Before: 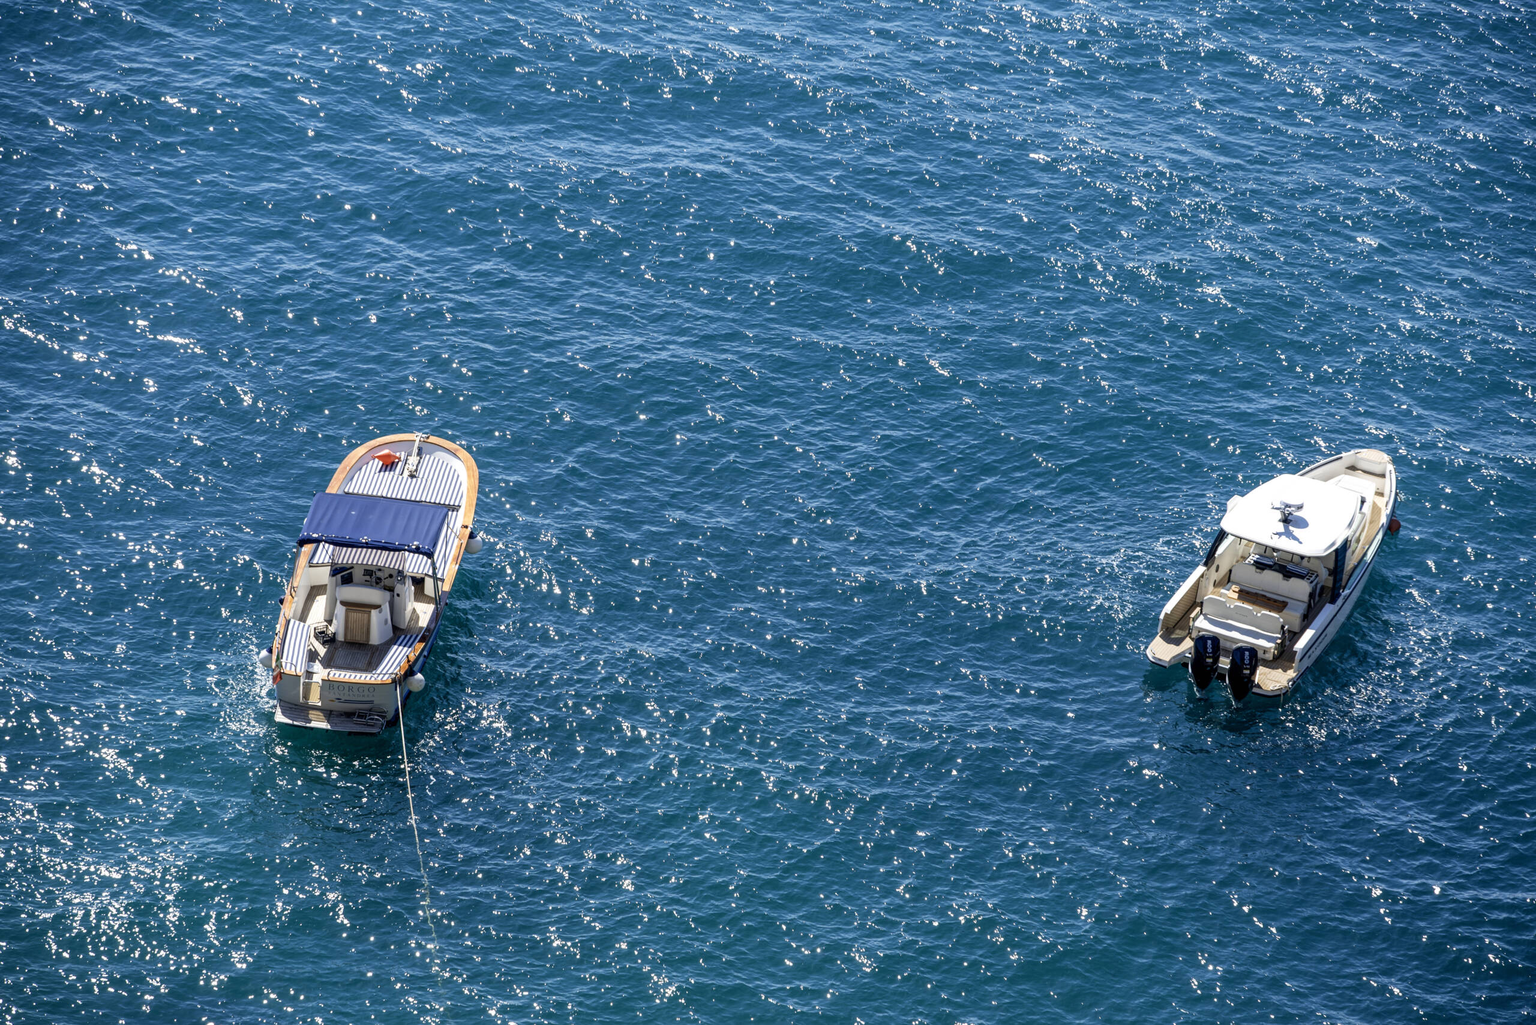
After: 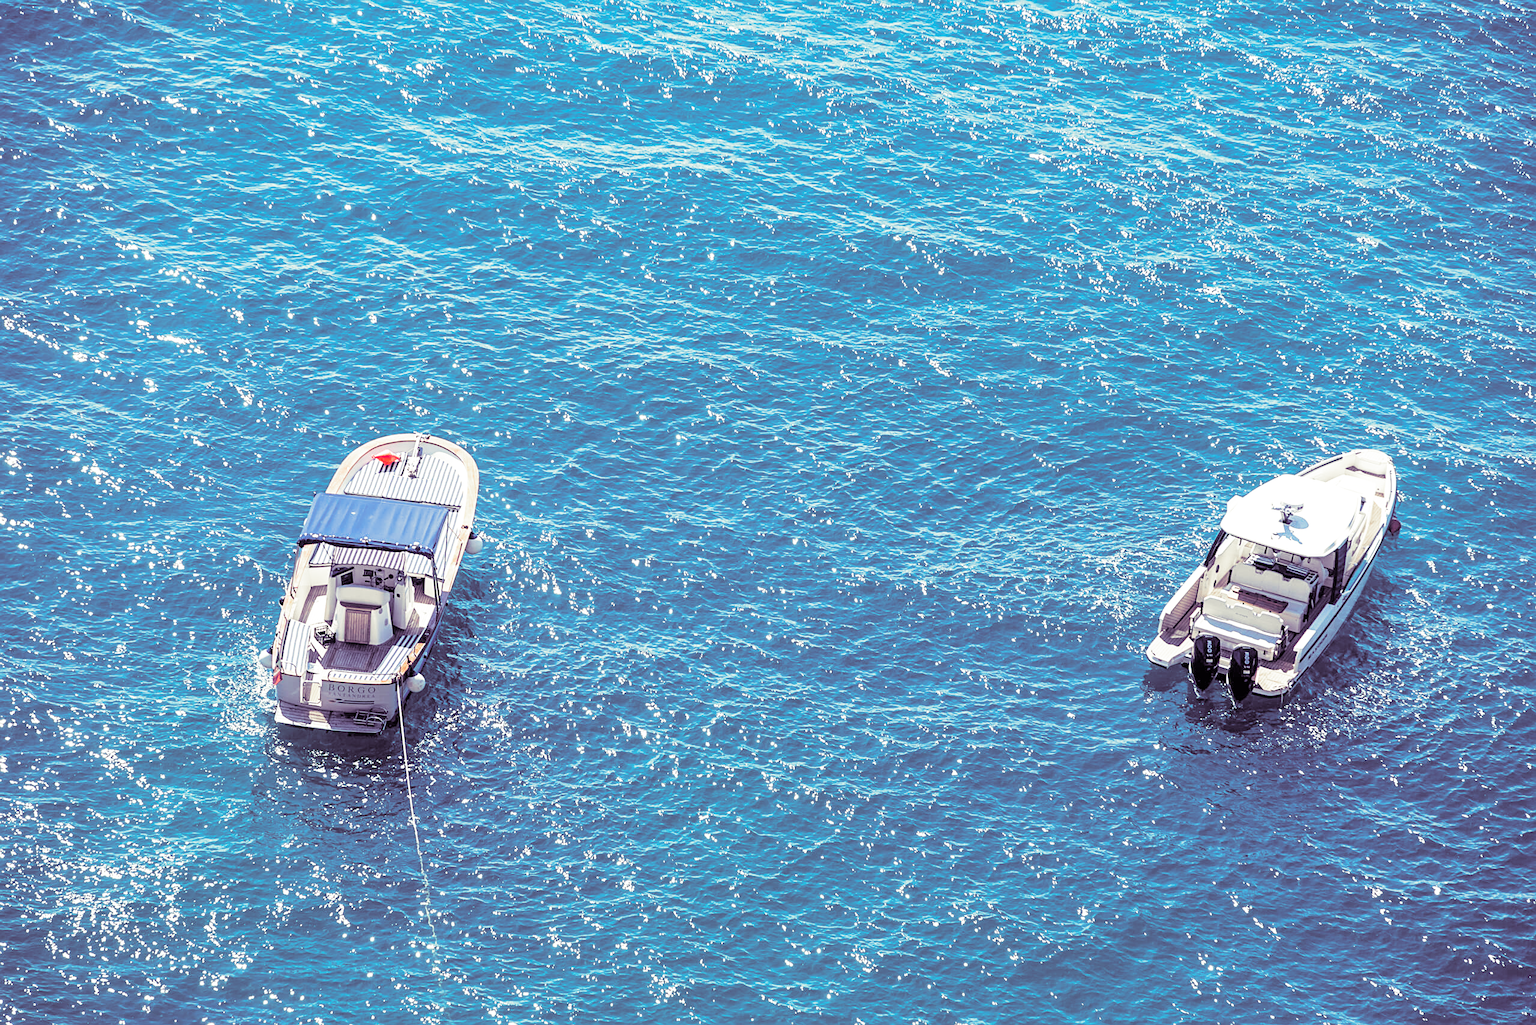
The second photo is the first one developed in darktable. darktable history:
base curve: curves: ch0 [(0, 0) (0.008, 0.007) (0.022, 0.029) (0.048, 0.089) (0.092, 0.197) (0.191, 0.399) (0.275, 0.534) (0.357, 0.65) (0.477, 0.78) (0.542, 0.833) (0.799, 0.973) (1, 1)], preserve colors none
color zones: curves: ch1 [(0, 0.708) (0.088, 0.648) (0.245, 0.187) (0.429, 0.326) (0.571, 0.498) (0.714, 0.5) (0.857, 0.5) (1, 0.708)]
sharpen: on, module defaults
split-toning: shadows › hue 266.4°, shadows › saturation 0.4, highlights › hue 61.2°, highlights › saturation 0.3, compress 0%
